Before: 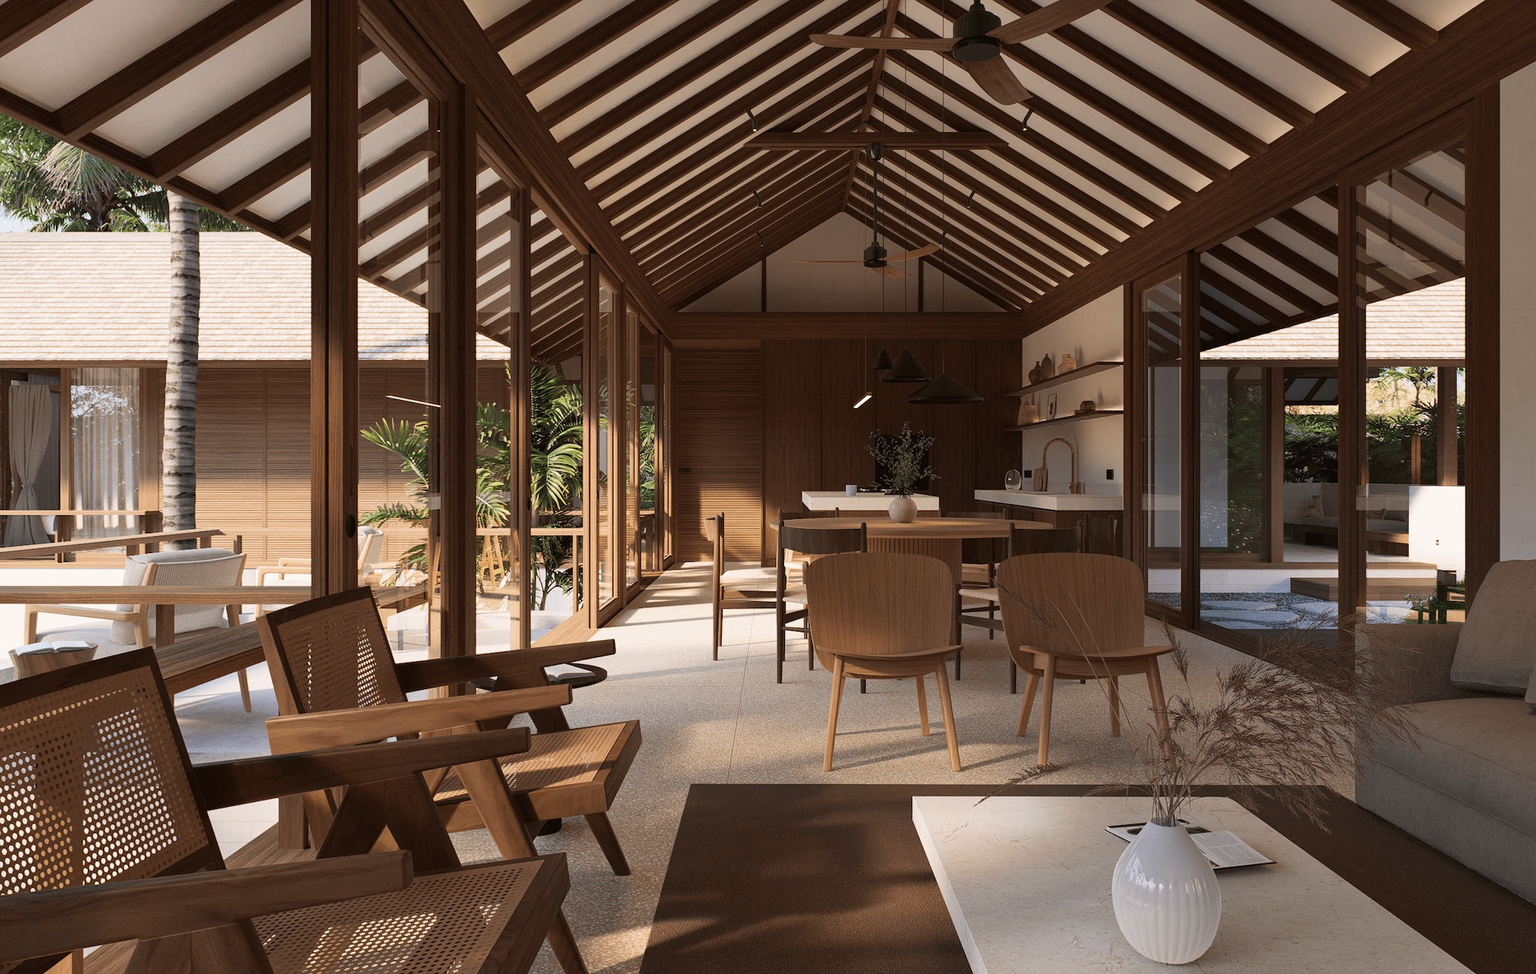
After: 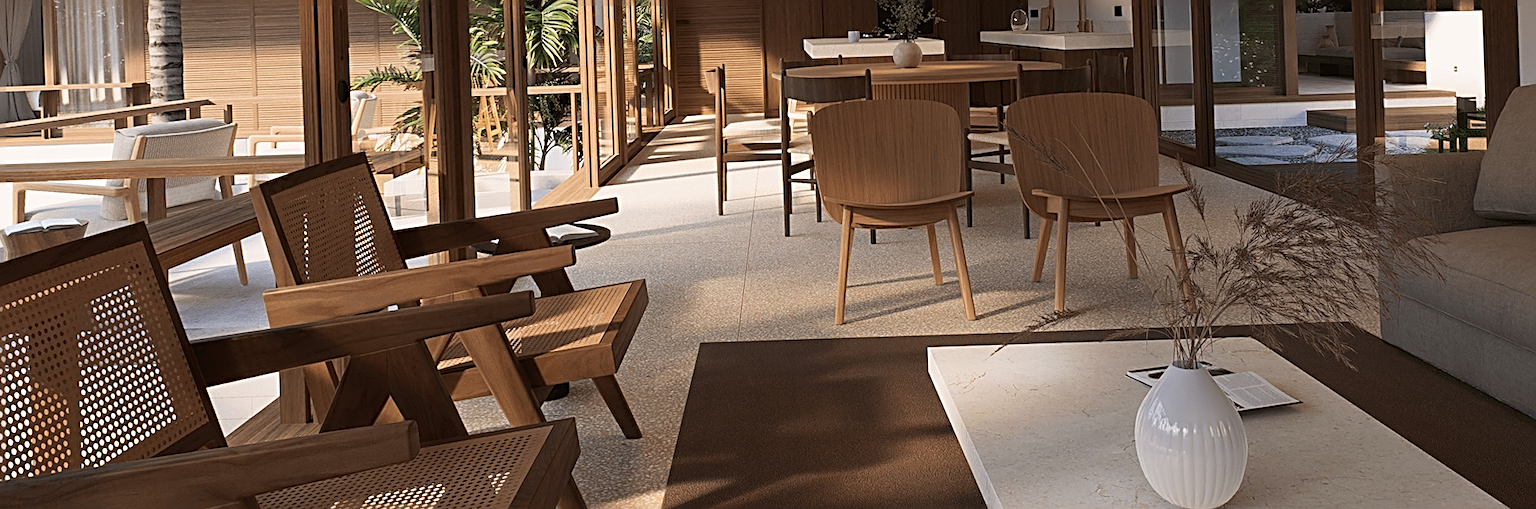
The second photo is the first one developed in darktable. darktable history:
crop and rotate: top 46.237%
rotate and perspective: rotation -2°, crop left 0.022, crop right 0.978, crop top 0.049, crop bottom 0.951
sharpen: radius 2.676, amount 0.669
